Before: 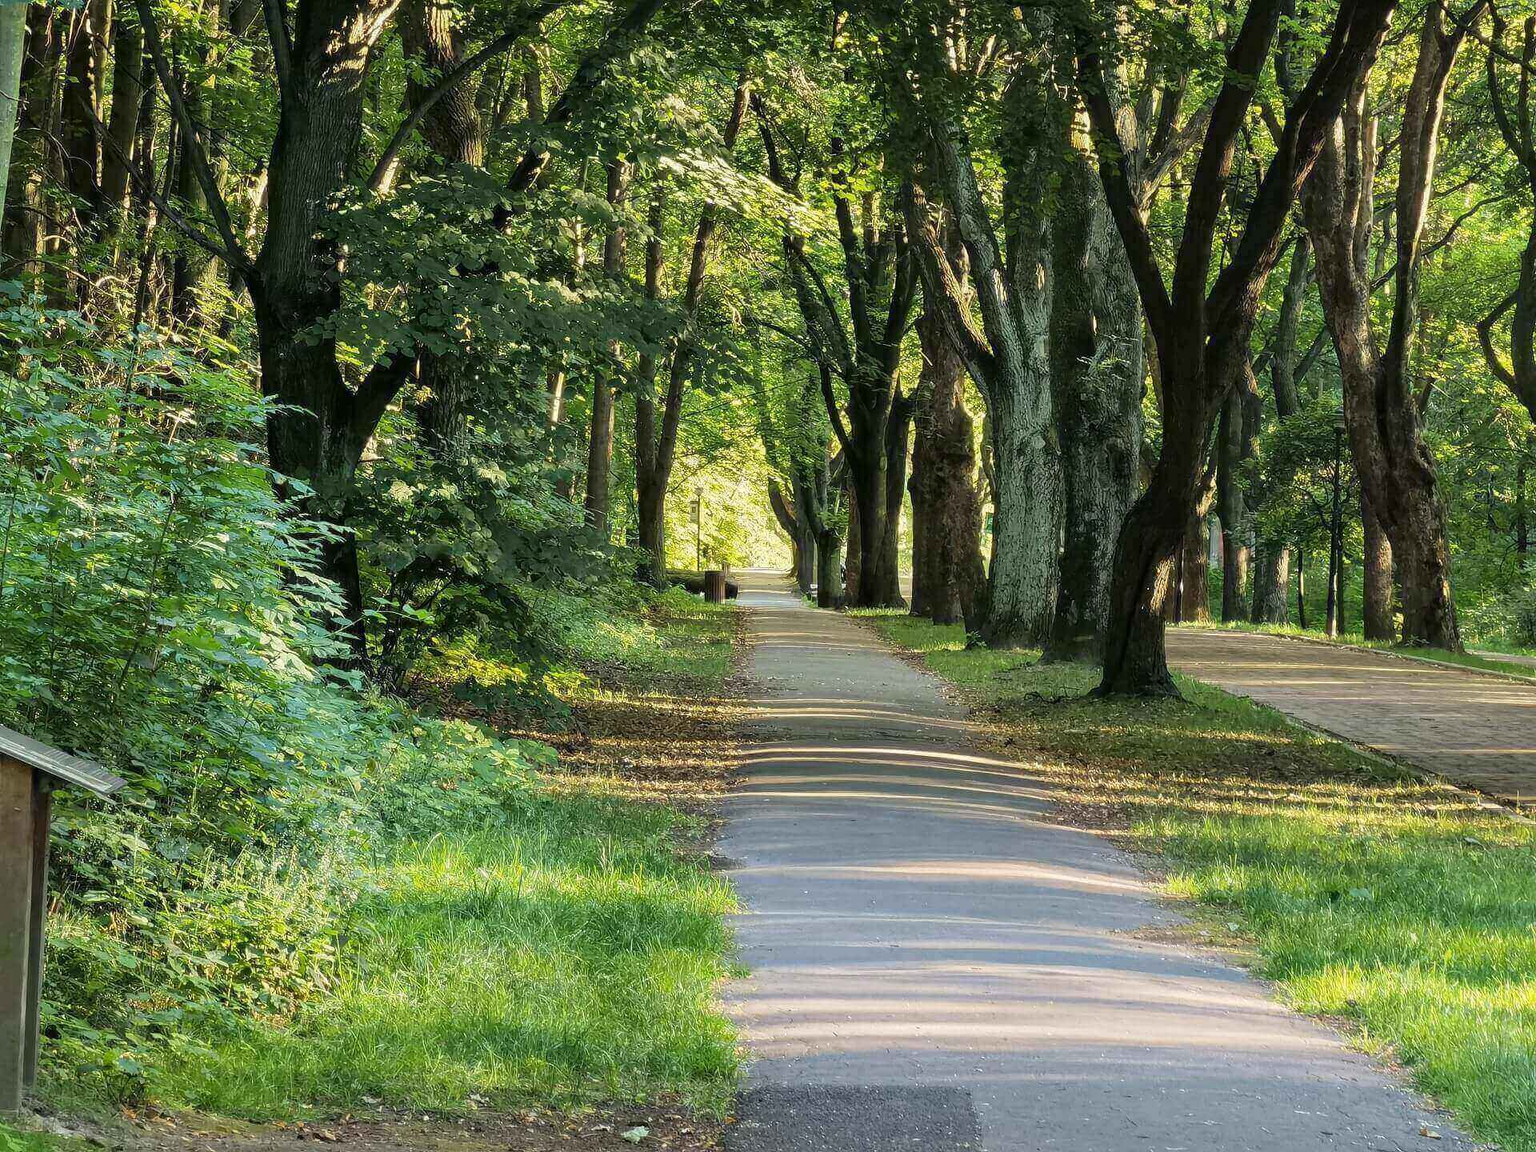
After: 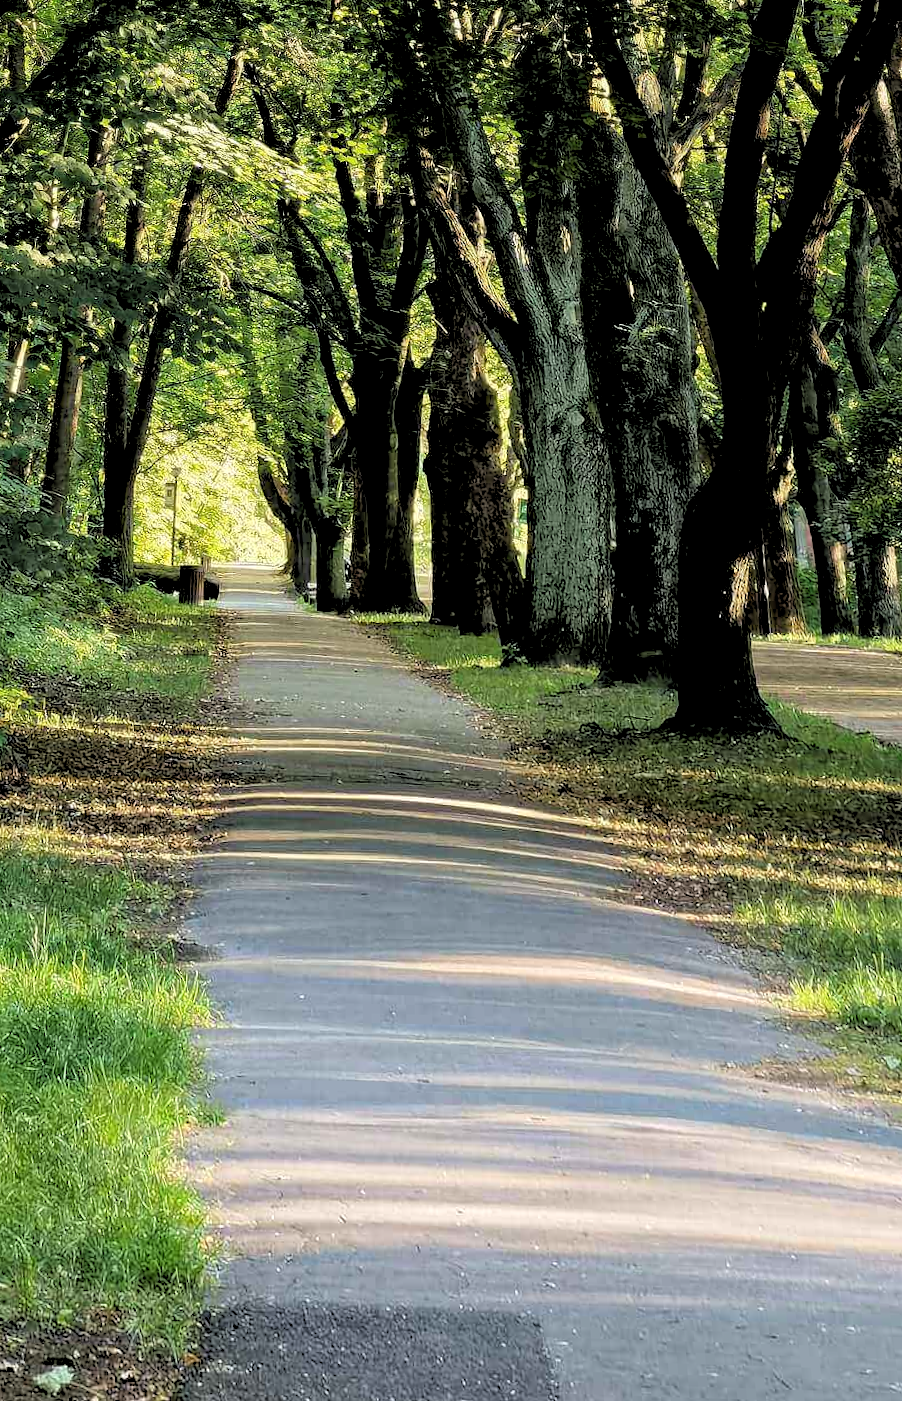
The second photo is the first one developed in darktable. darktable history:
crop: left 31.458%, top 0%, right 11.876%
rgb levels: levels [[0.029, 0.461, 0.922], [0, 0.5, 1], [0, 0.5, 1]]
rotate and perspective: rotation 0.72°, lens shift (vertical) -0.352, lens shift (horizontal) -0.051, crop left 0.152, crop right 0.859, crop top 0.019, crop bottom 0.964
